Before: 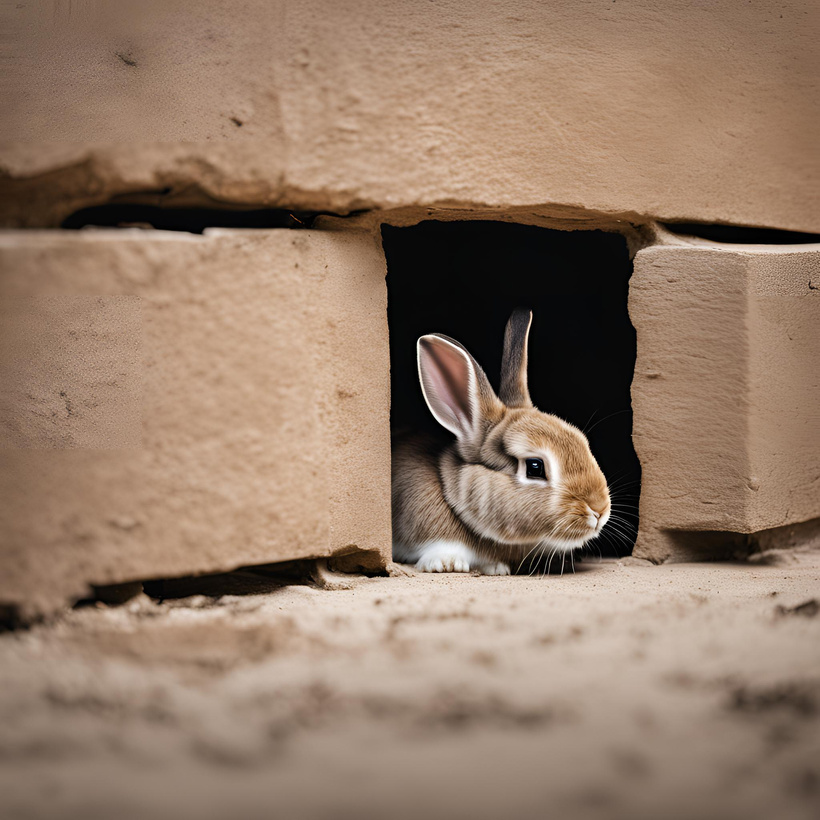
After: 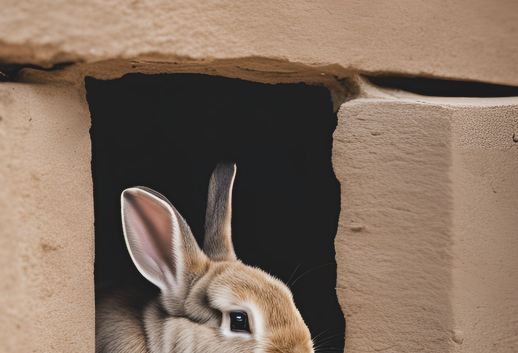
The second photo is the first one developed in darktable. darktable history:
crop: left 36.194%, top 18.027%, right 0.593%, bottom 38.902%
contrast brightness saturation: contrast -0.163, brightness 0.044, saturation -0.126
